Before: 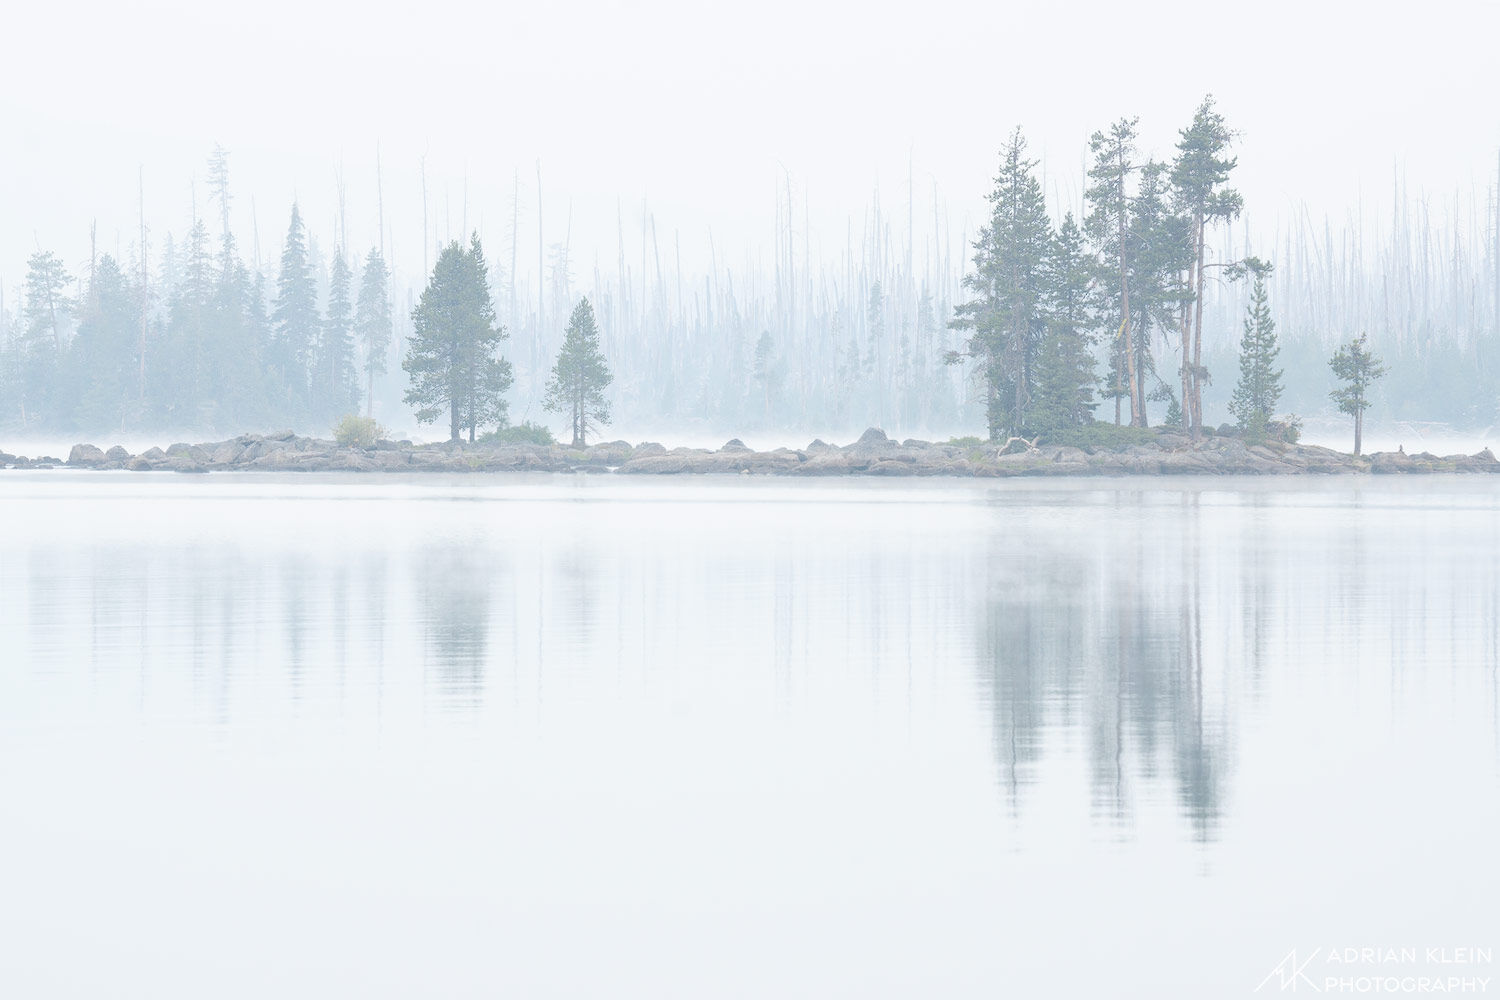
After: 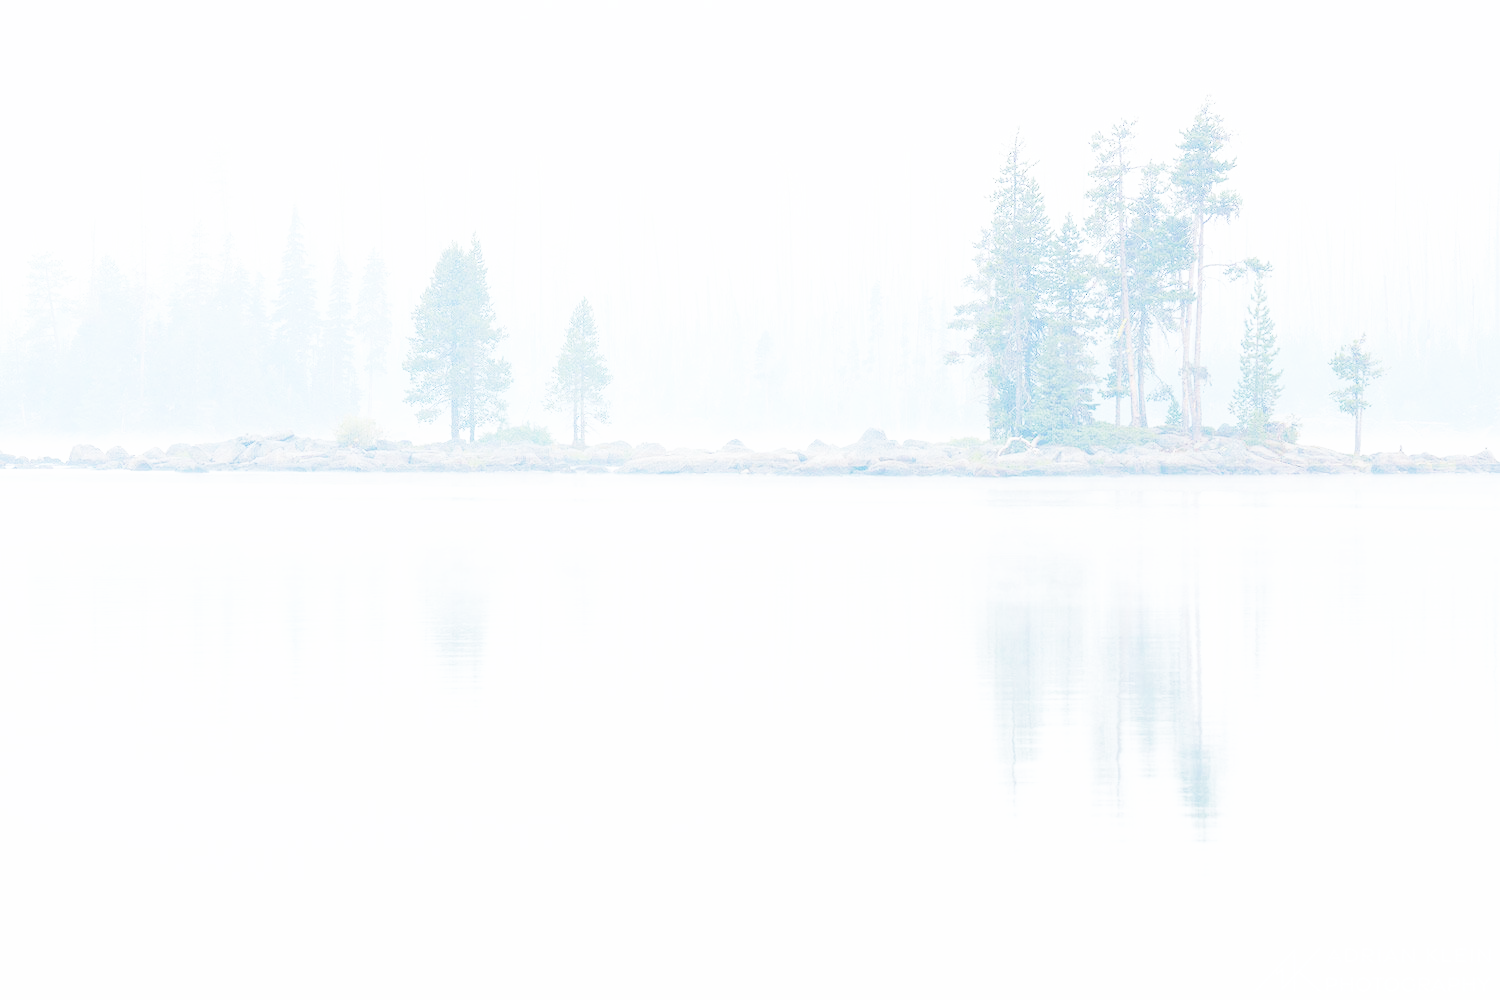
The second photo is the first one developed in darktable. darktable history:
color balance rgb: linear chroma grading › global chroma 18.9%, perceptual saturation grading › global saturation 20%, perceptual saturation grading › highlights -25%, perceptual saturation grading › shadows 50%, global vibrance 18.93%
base curve: curves: ch0 [(0, 0) (0.012, 0.01) (0.073, 0.168) (0.31, 0.711) (0.645, 0.957) (1, 1)], preserve colors none
